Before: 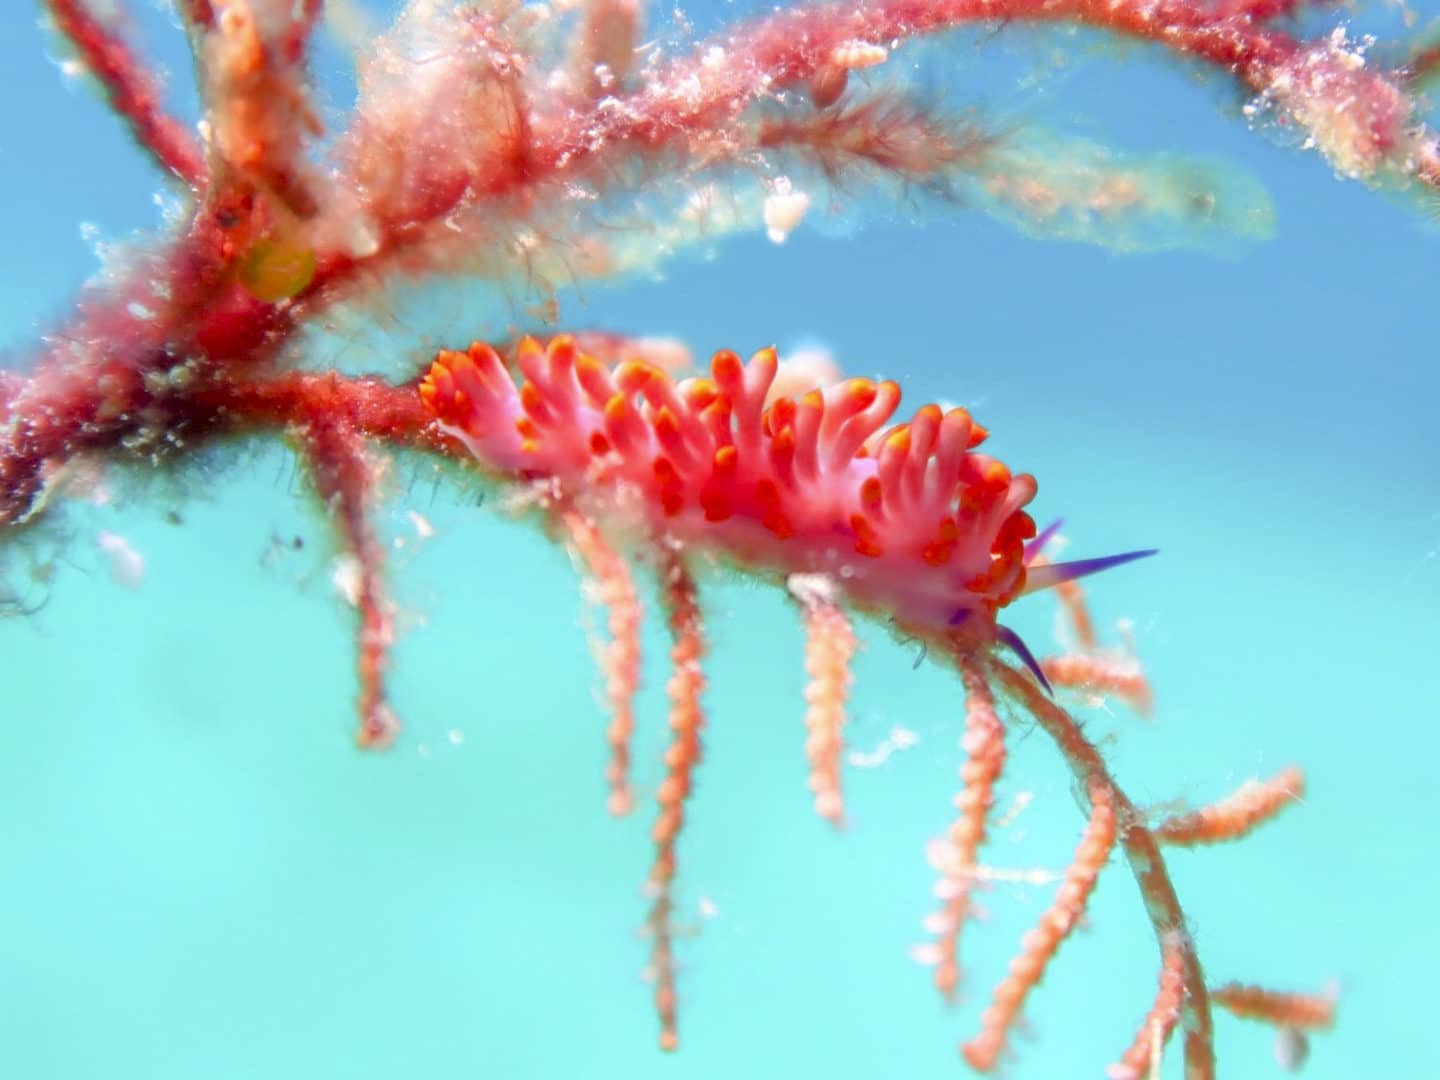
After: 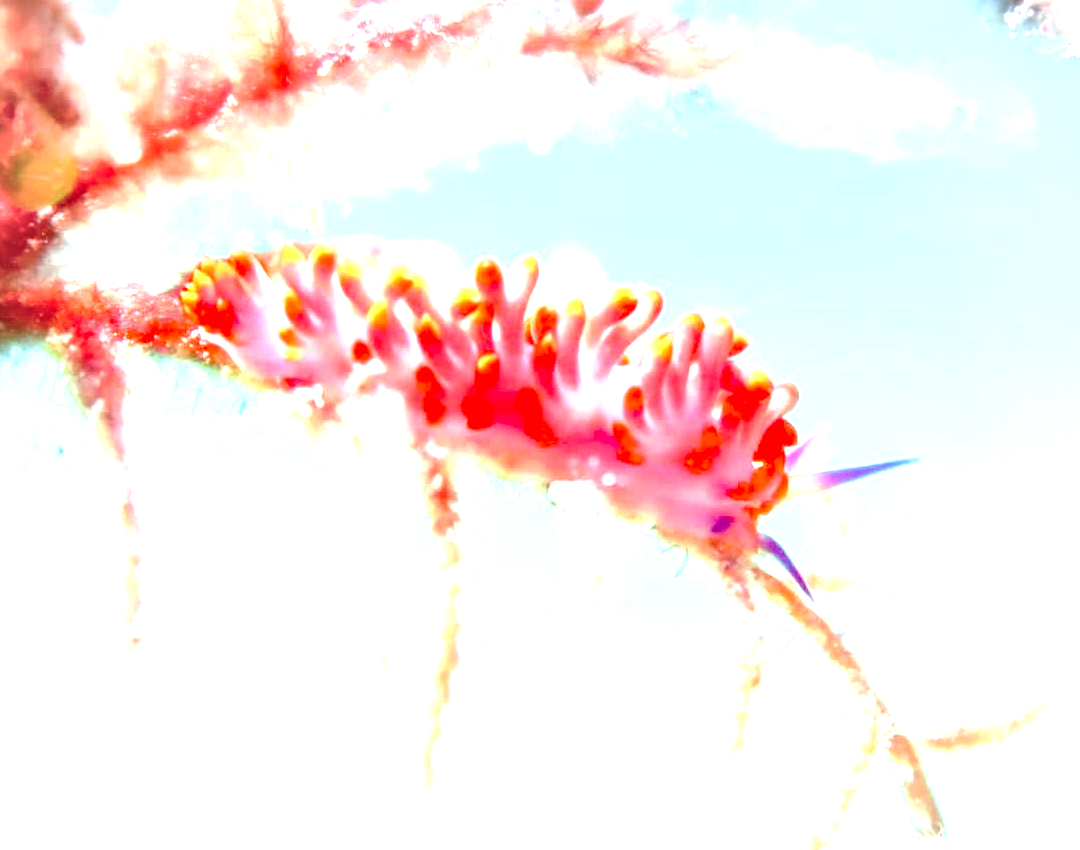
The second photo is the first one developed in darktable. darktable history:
local contrast: on, module defaults
crop: left 16.586%, top 8.557%, right 8.362%, bottom 12.658%
exposure: black level correction 0.001, exposure 1.994 EV, compensate highlight preservation false
vignetting: brightness -0.475
base curve: curves: ch0 [(0, 0) (0.073, 0.04) (0.157, 0.139) (0.492, 0.492) (0.758, 0.758) (1, 1)], preserve colors none
color correction: highlights b* 0.027, saturation 0.991
